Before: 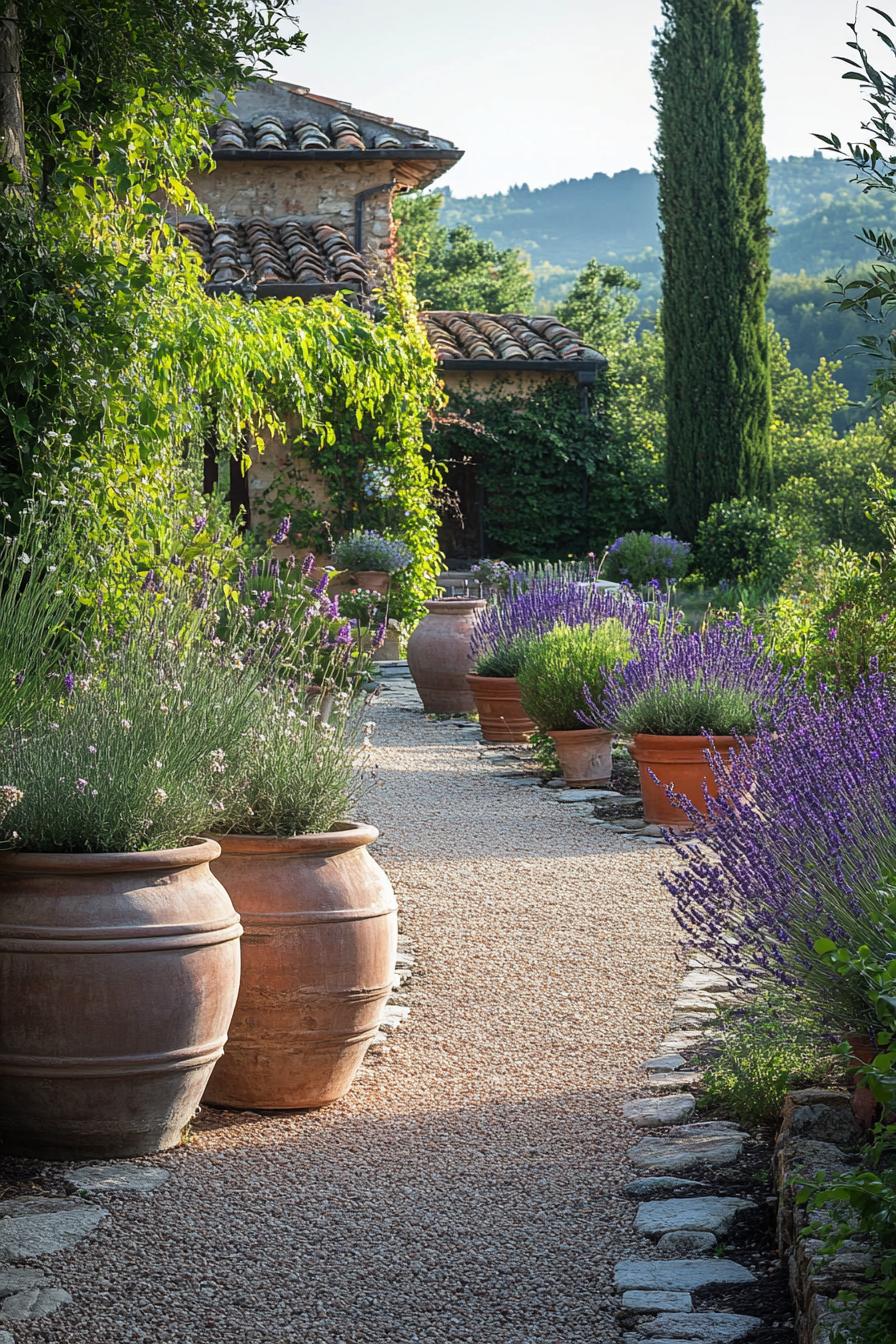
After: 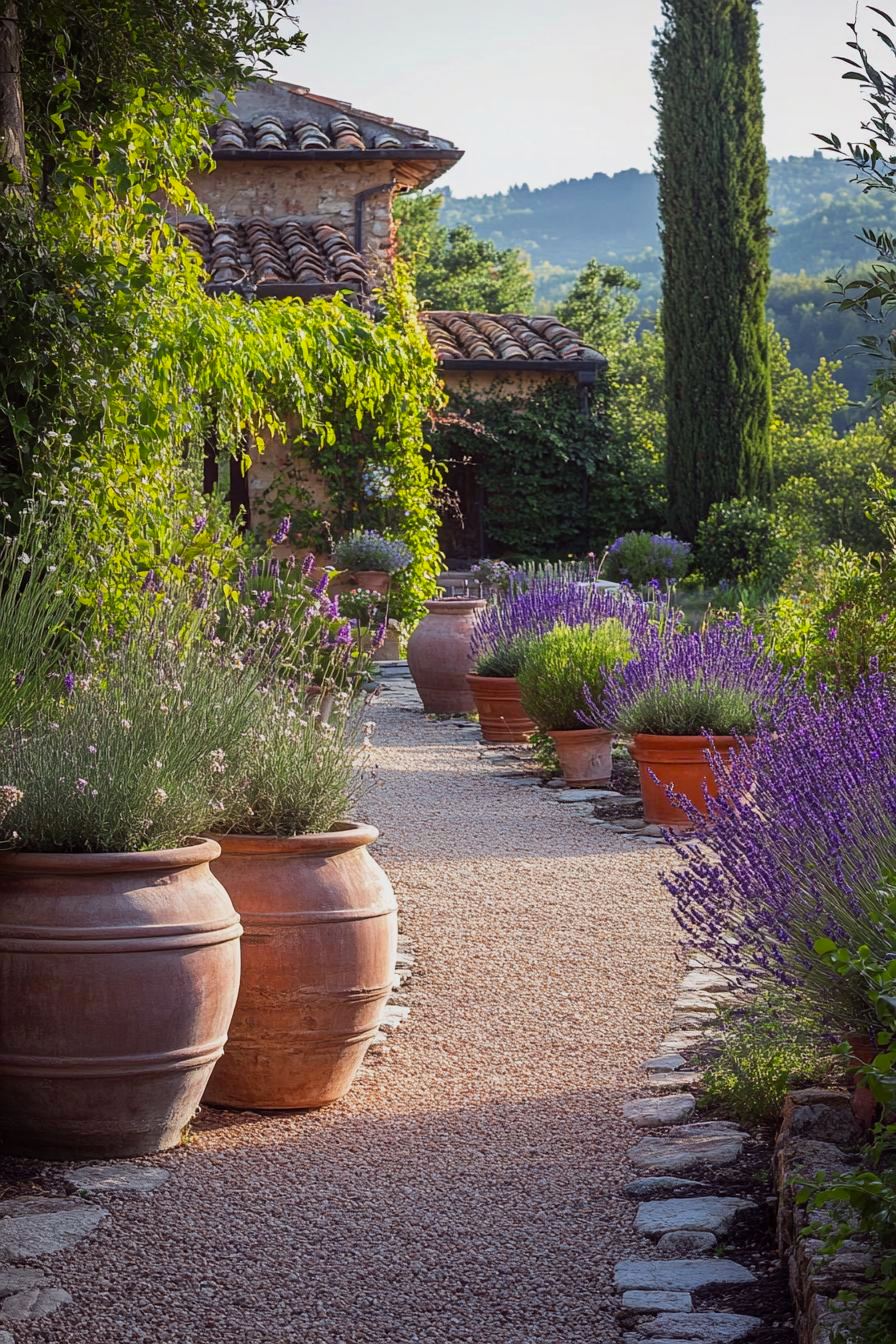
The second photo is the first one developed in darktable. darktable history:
color balance rgb: power › luminance -7.704%, power › chroma 1.321%, power › hue 330.28°, perceptual saturation grading › global saturation 17.876%, contrast -10.245%
